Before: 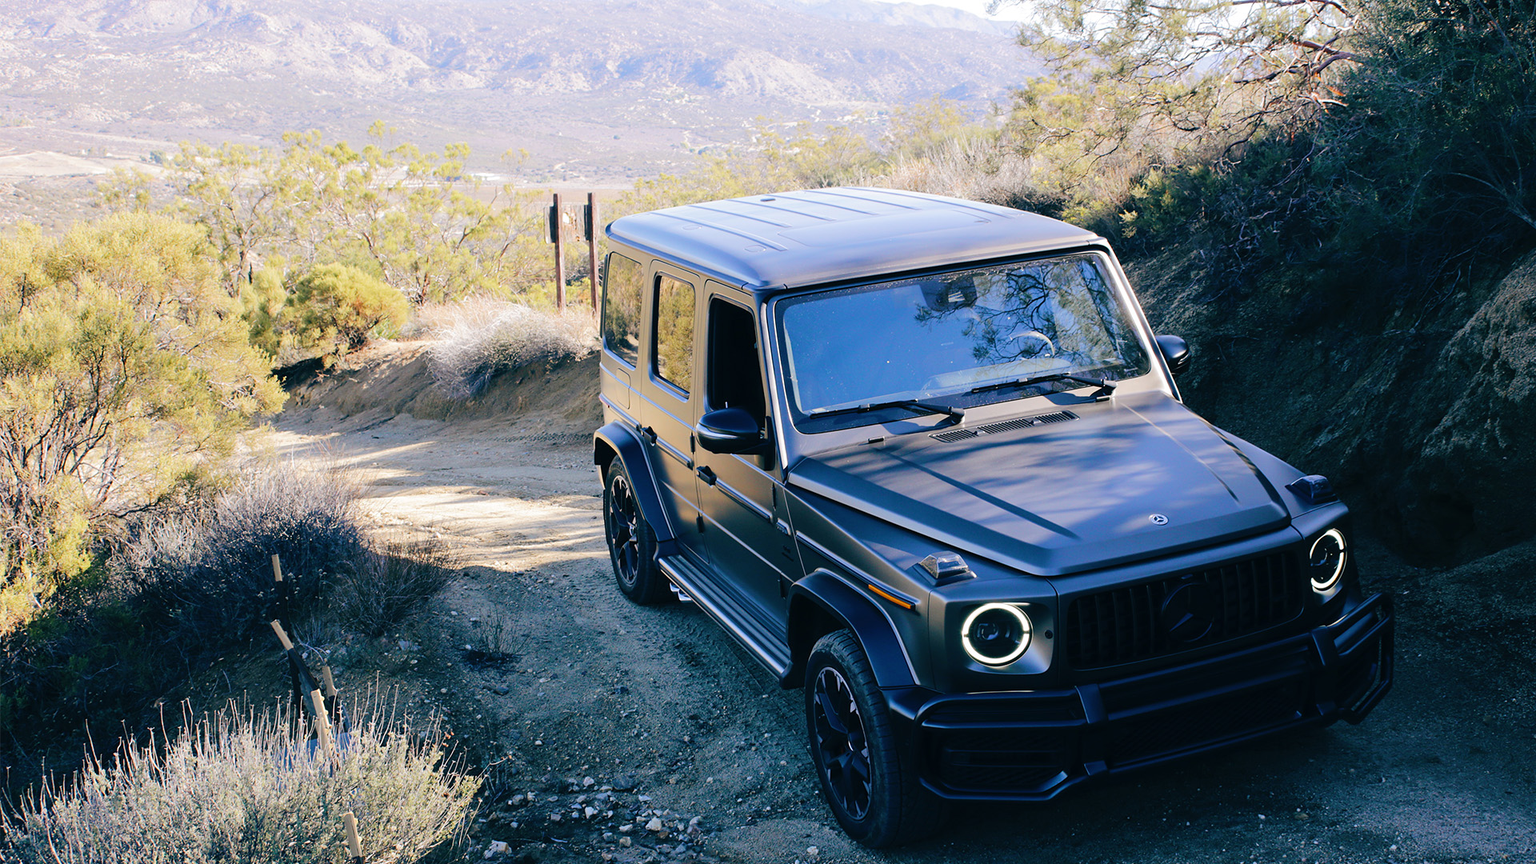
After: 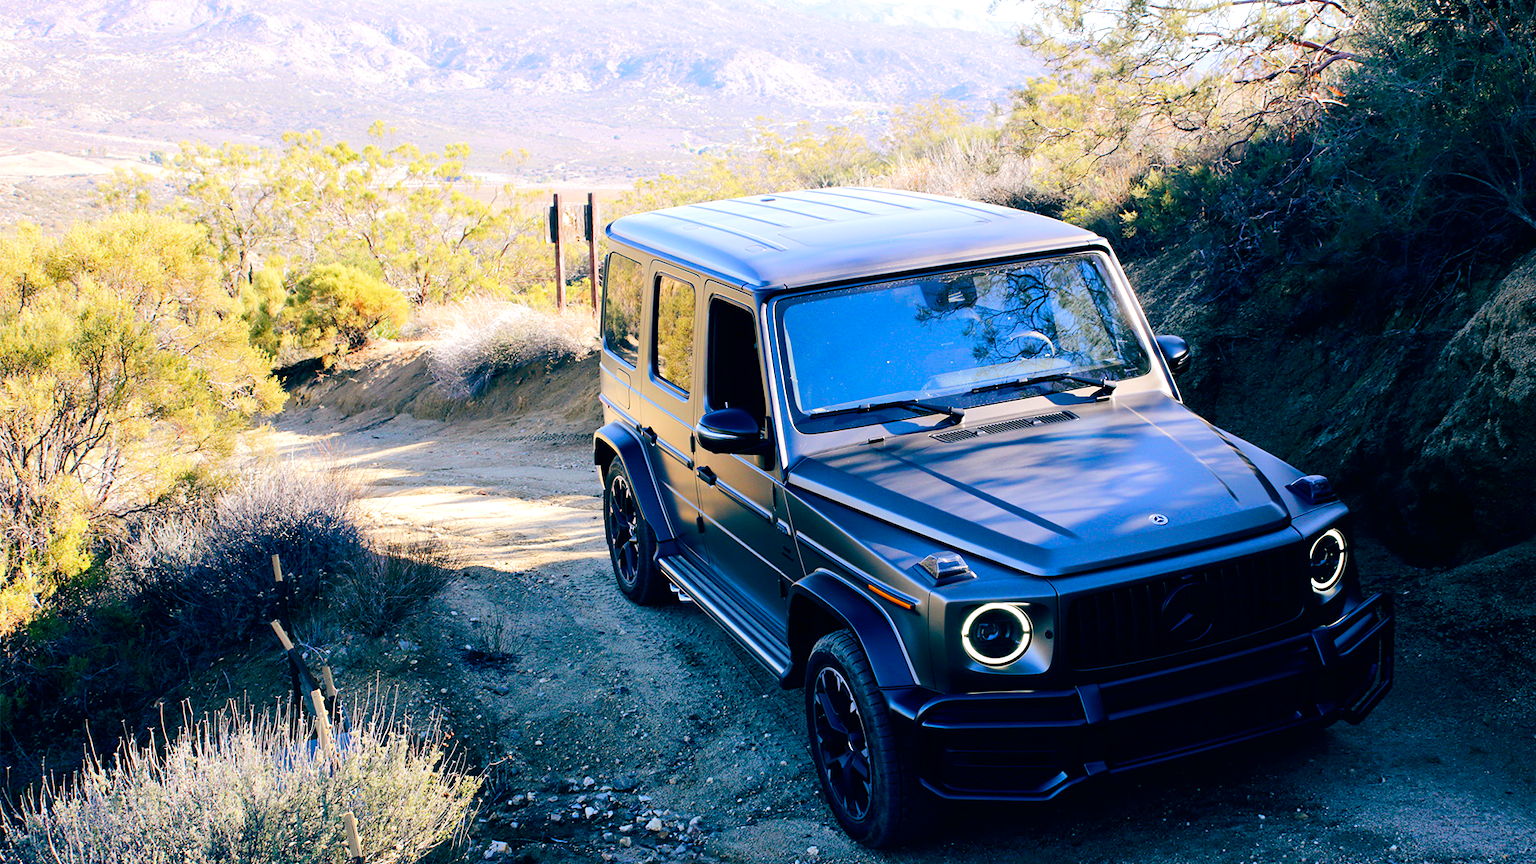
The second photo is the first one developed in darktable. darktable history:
contrast brightness saturation: contrast 0.09, saturation 0.28
exposure: black level correction 0.005, exposure 0.286 EV, compensate highlight preservation false
